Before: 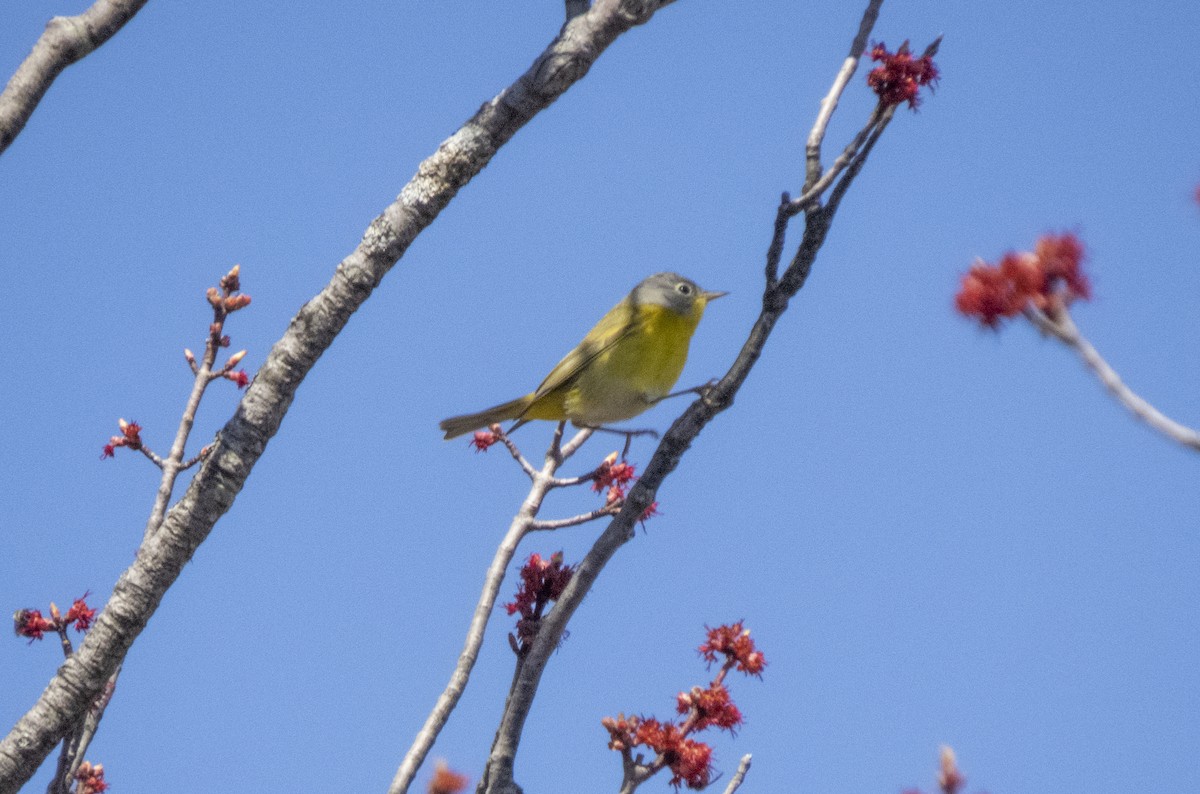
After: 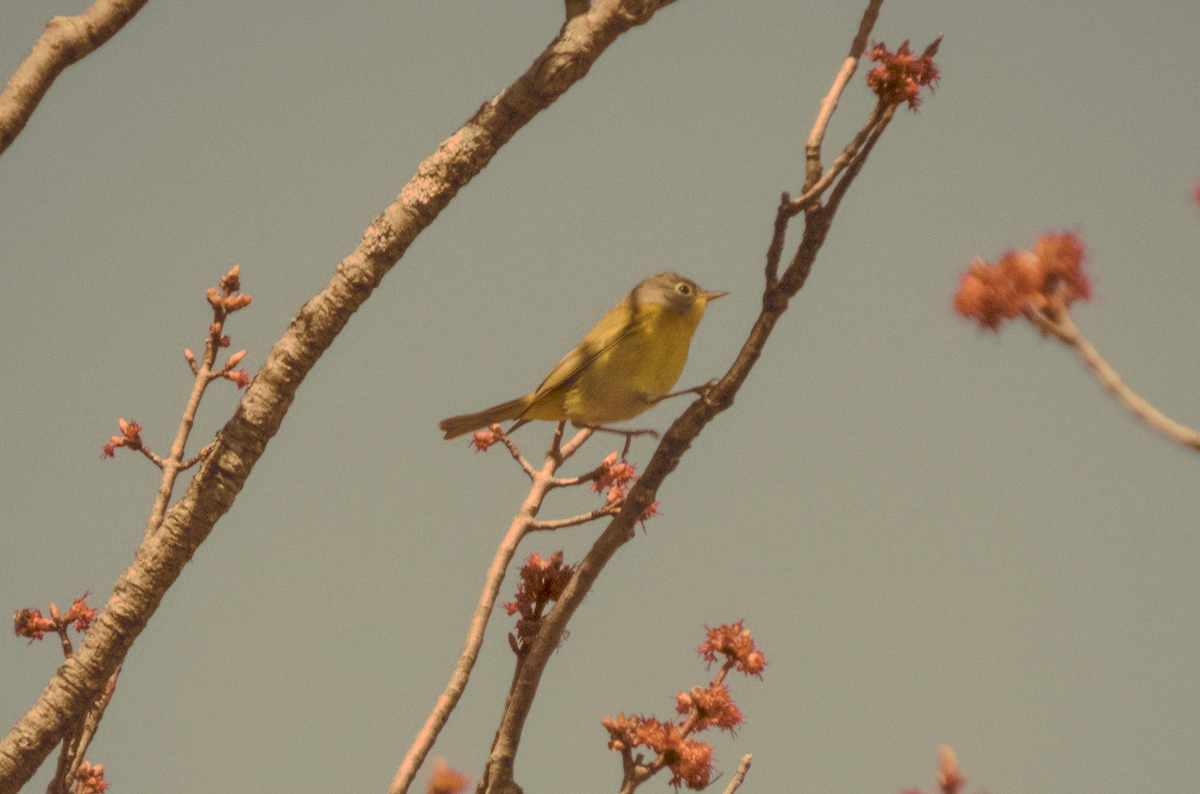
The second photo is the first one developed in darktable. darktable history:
tone curve: curves: ch0 [(0, 0) (0.003, 0.149) (0.011, 0.152) (0.025, 0.154) (0.044, 0.164) (0.069, 0.179) (0.1, 0.194) (0.136, 0.211) (0.177, 0.232) (0.224, 0.258) (0.277, 0.289) (0.335, 0.326) (0.399, 0.371) (0.468, 0.438) (0.543, 0.504) (0.623, 0.569) (0.709, 0.642) (0.801, 0.716) (0.898, 0.775) (1, 1)], preserve colors none
color look up table: target L [94.03, 93.14, 86.06, 83.33, 74.23, 72.65, 66.88, 62.82, 60.3, 61.08, 43.98, 28.71, 6.221, 86.2, 82.52, 81.63, 76.91, 69.58, 63.66, 67.99, 61.21, 43.62, 42.56, 36.99, 9.405, 95.17, 86.3, 74.04, 66.29, 66.27, 54.01, 64.07, 55.44, 61.9, 55.59, 43.81, 35.65, 41.7, 15.75, 13.82, 2.747, 83.41, 82.26, 74.35, 60.74, 47.44, 45.39, 30.83, 27.47], target a [17.96, 13.41, -25.13, -43.96, -14.2, 4.774, 3.956, 11.63, -20.79, -25.57, -7.653, -4.131, 13.28, 34.18, 21.74, 44.49, 37.93, 18.9, 29.09, 54.52, 46.6, 17.91, 36.48, 31.87, 27.31, 20.02, 37.56, 60, 13.47, 73.72, 31.37, 14.27, 23.11, 45.98, 48.21, 35.35, 14.84, 17.27, 30.21, 21.43, 18.34, -42.61, -5.497, -19.02, -28.79, 2.827, -4.163, -7.51, 12.14], target b [55.56, 84.82, 73.19, 47.82, 53.1, 72.19, 51.71, 37.34, 34.98, 56.07, 62.55, 48.74, 10.47, 59.48, 76.27, 47.69, 60.41, 64.45, 44.29, 41.48, 53.57, 59.26, 47.02, 62.7, 15.94, 43.4, 31.3, 18.78, 24.12, 0.745, 21.68, -3.025, 9.333, -4.18, 24.08, 8.034, 9.377, -4.508, 26.5, 22.89, 4.475, 28.37, 29.87, 12.24, 21.74, 22.31, 10.15, 39.56, 38.47], num patches 49
